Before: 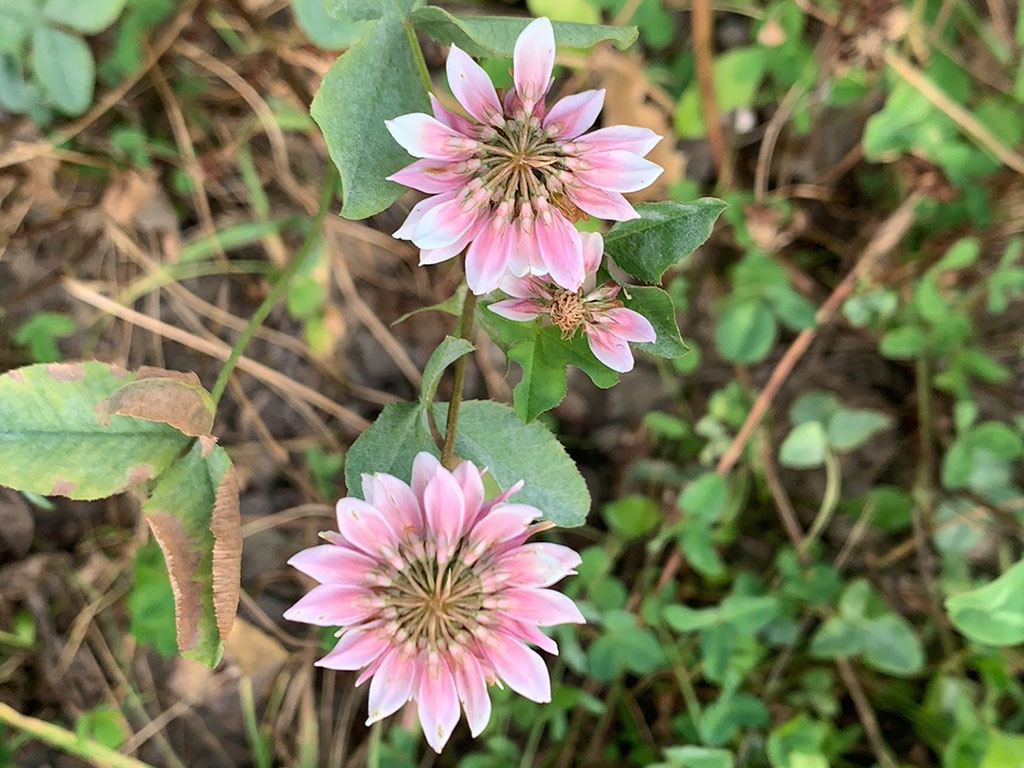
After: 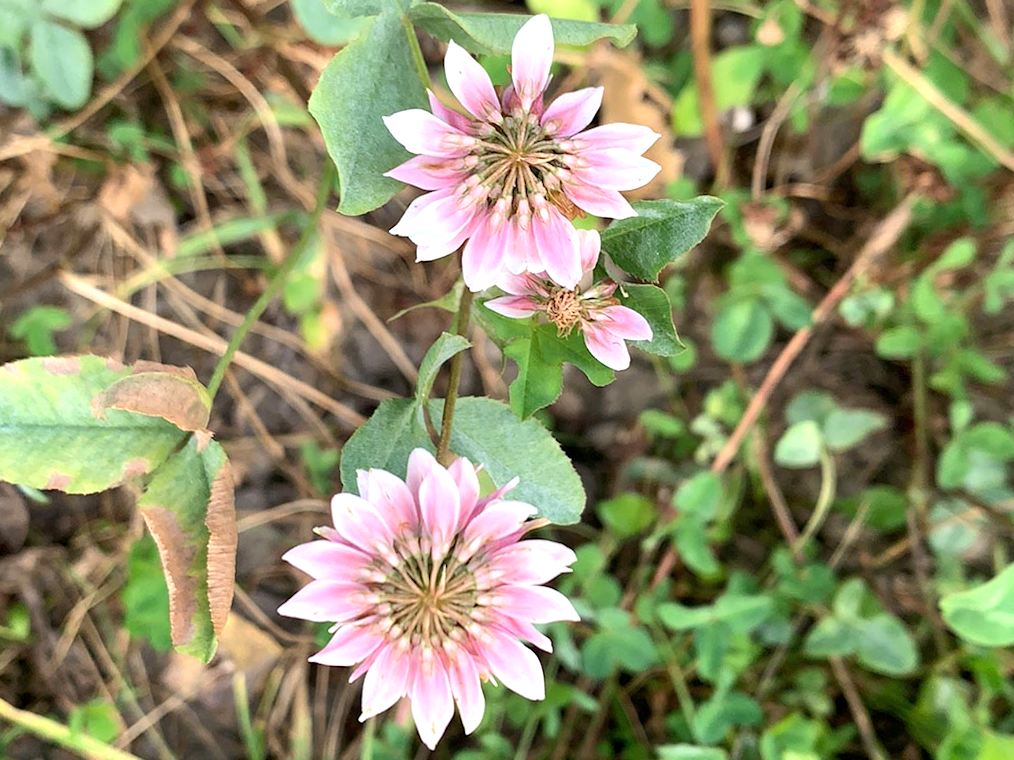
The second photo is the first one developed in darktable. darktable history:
exposure: black level correction 0.001, exposure 0.499 EV, compensate highlight preservation false
crop and rotate: angle -0.421°
levels: mode automatic, levels [0.029, 0.545, 0.971]
